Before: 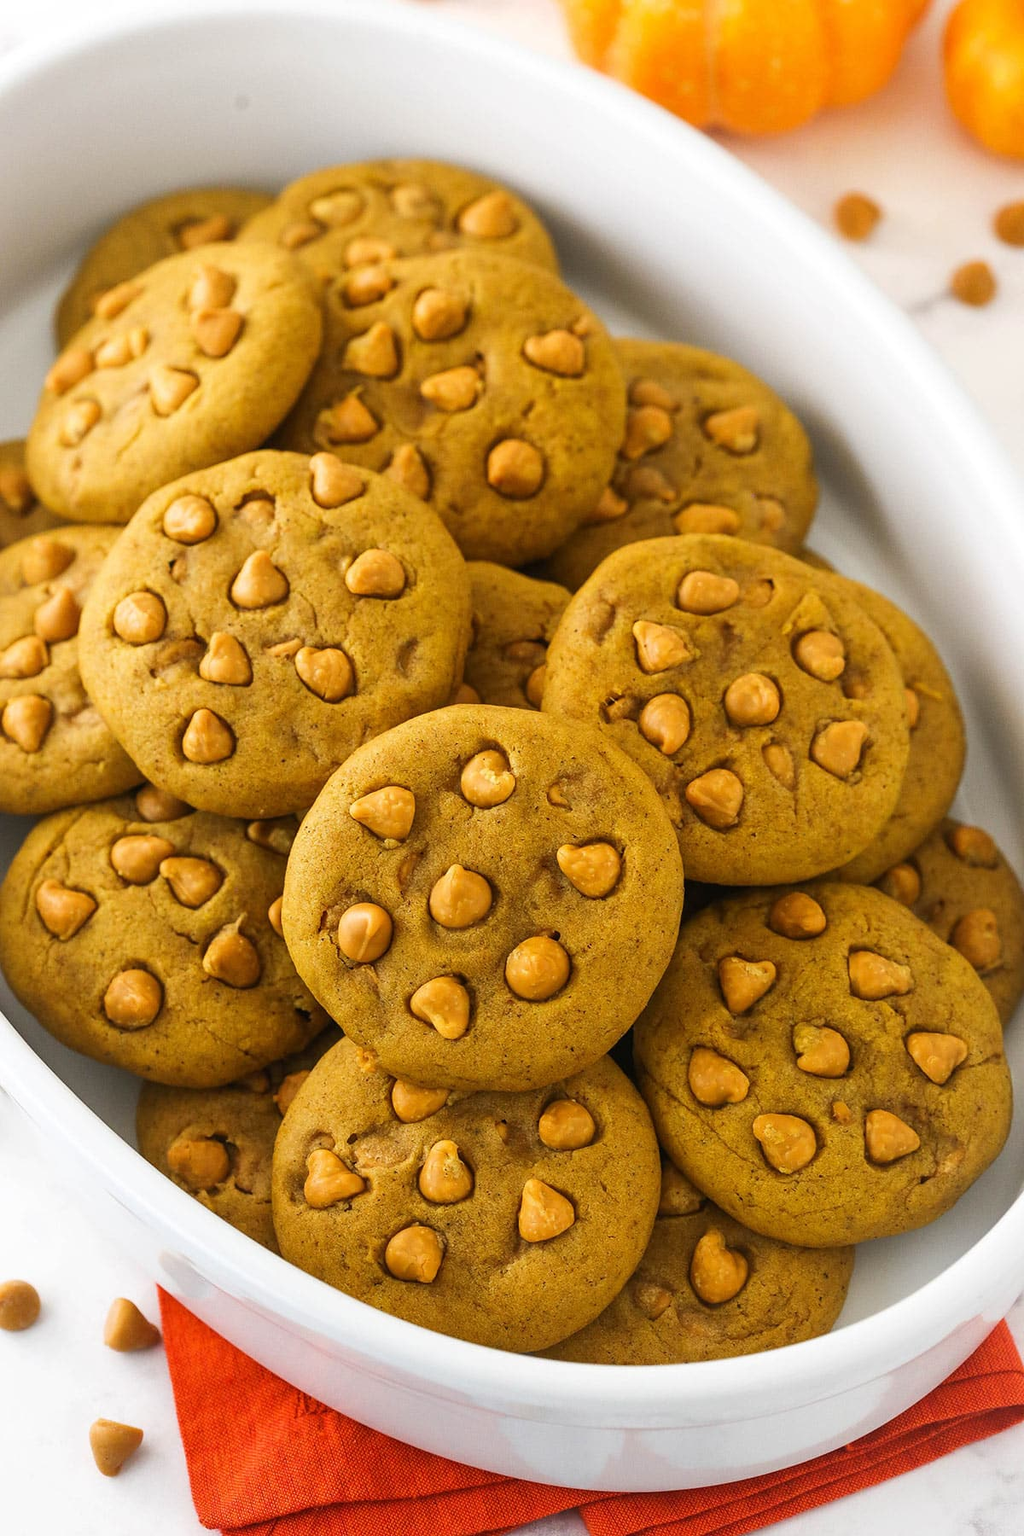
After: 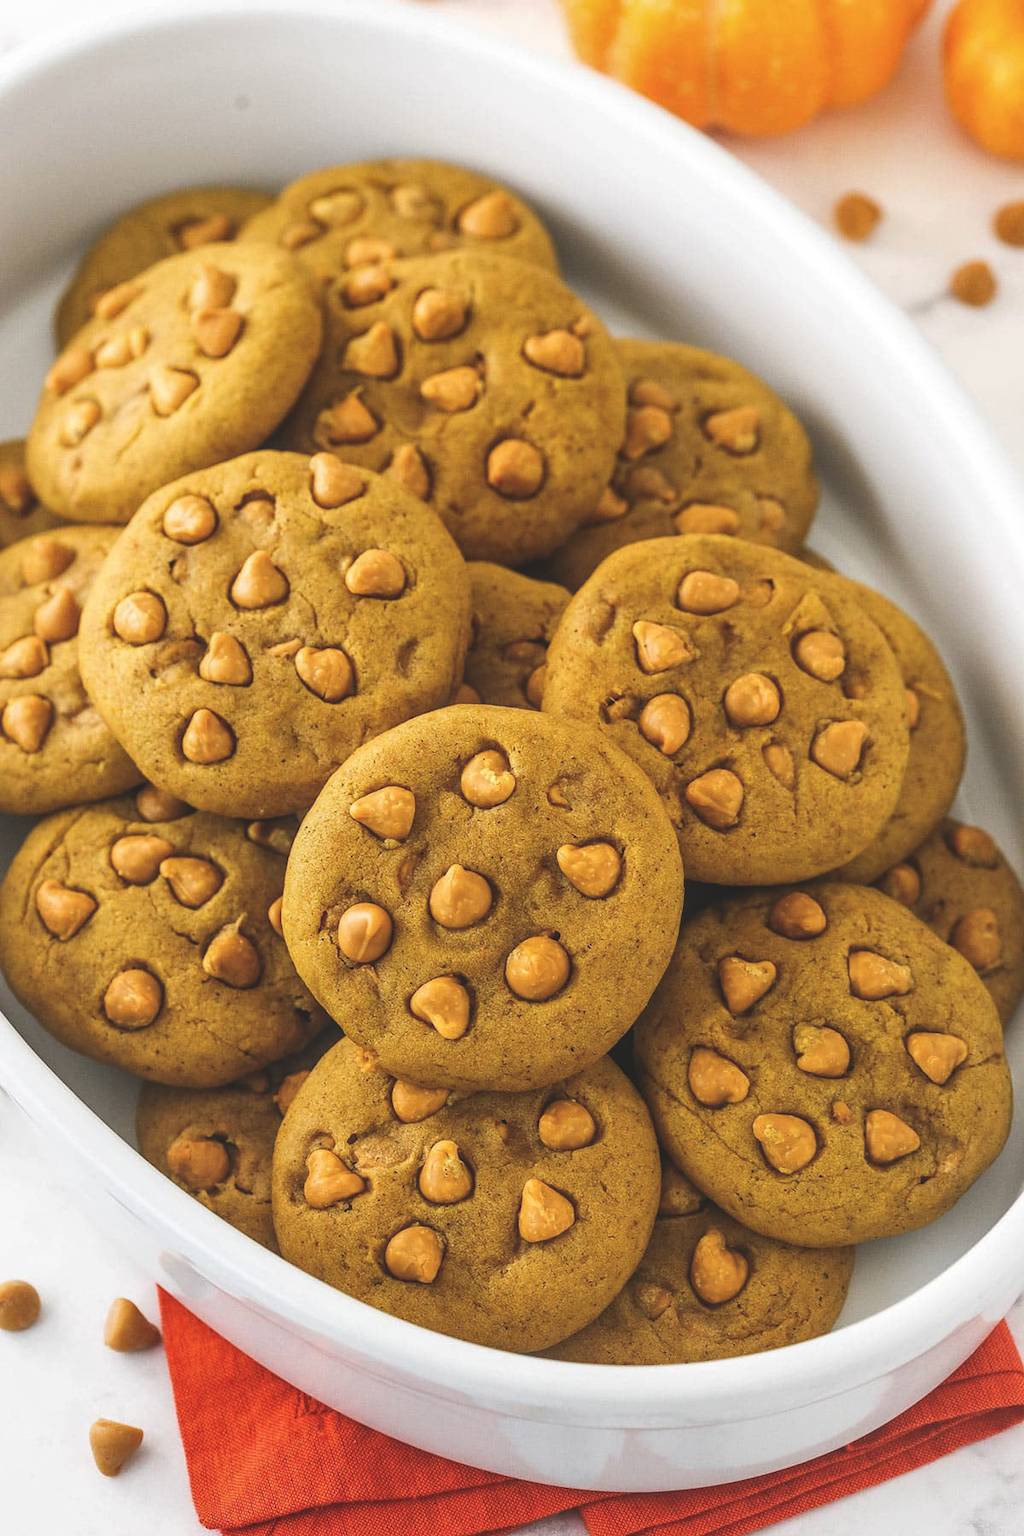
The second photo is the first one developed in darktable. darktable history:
exposure: black level correction -0.026, exposure -0.118 EV, compensate highlight preservation false
local contrast: on, module defaults
